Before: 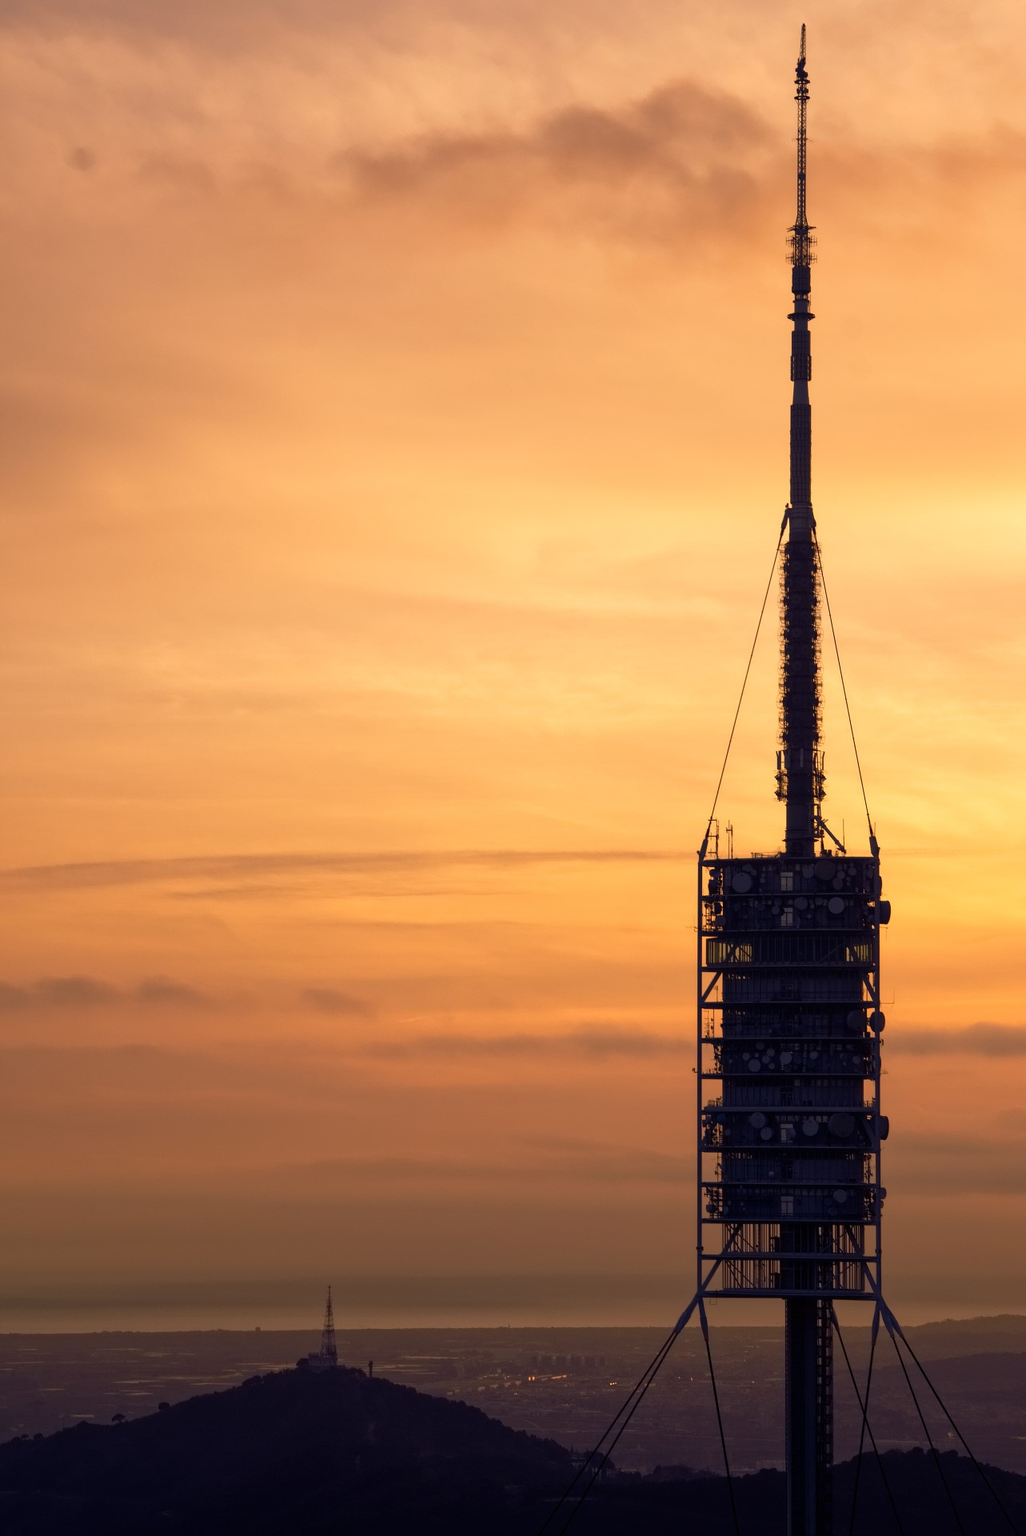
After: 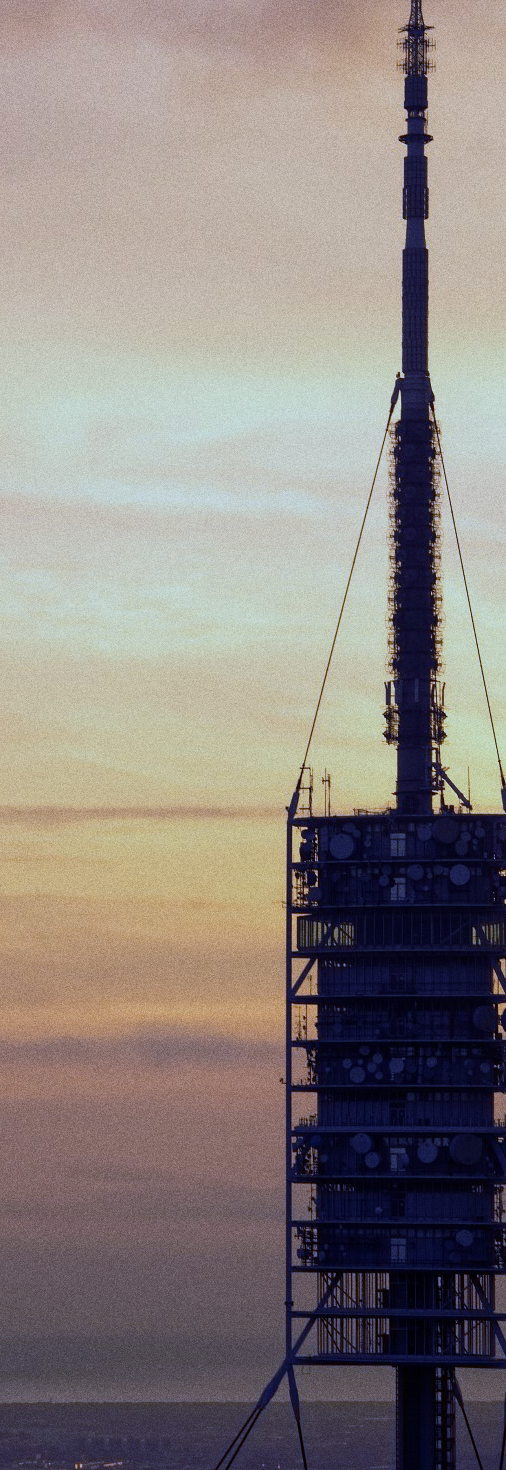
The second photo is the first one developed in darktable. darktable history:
grain: coarseness 9.61 ISO, strength 35.62%
white balance: red 0.766, blue 1.537
crop: left 45.721%, top 13.393%, right 14.118%, bottom 10.01%
